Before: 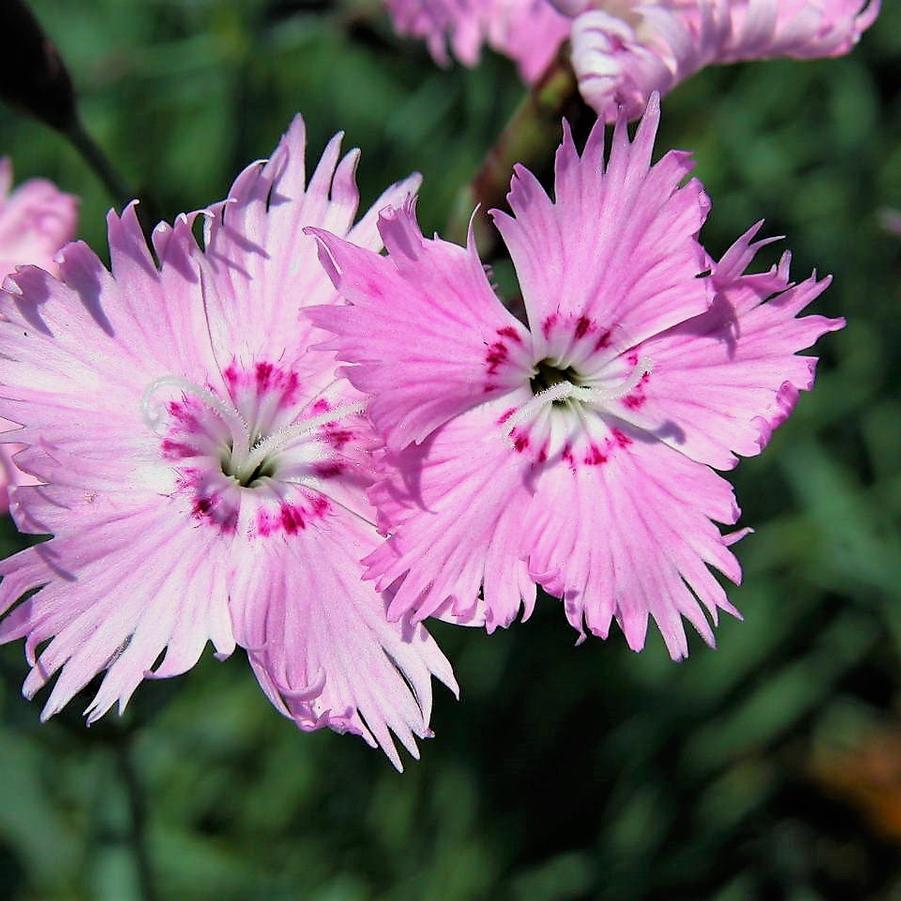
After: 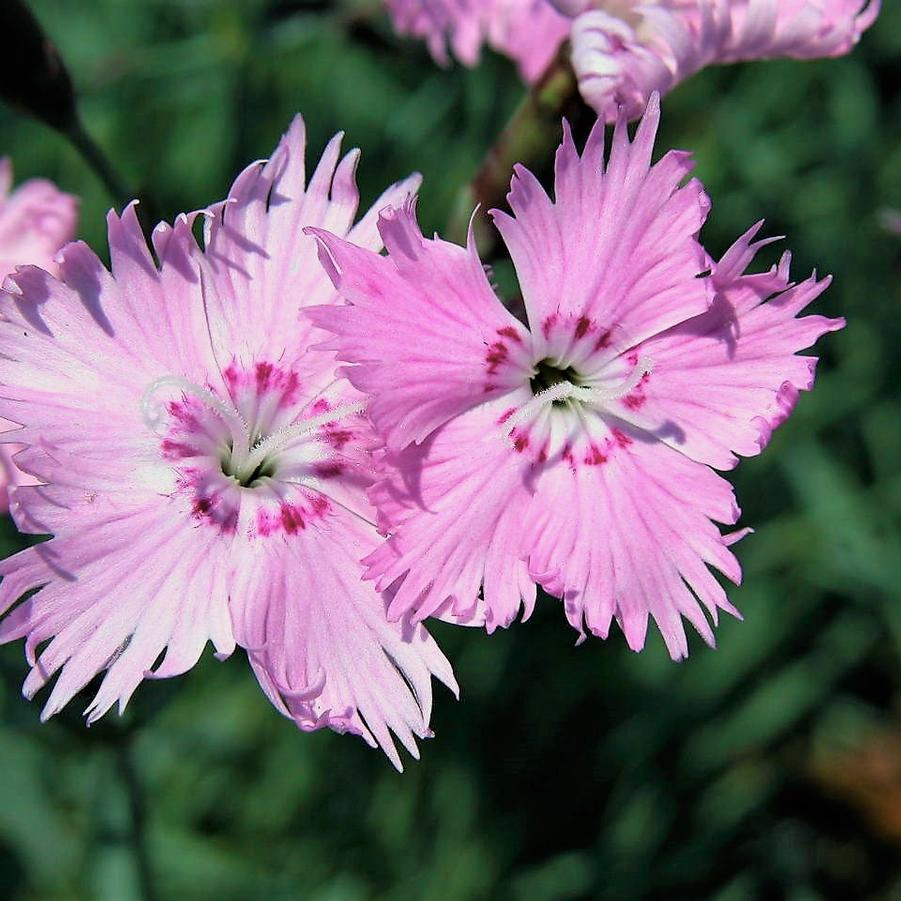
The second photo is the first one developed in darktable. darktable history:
color balance rgb: shadows lift › chroma 2.885%, shadows lift › hue 188.86°, perceptual saturation grading › global saturation -26.895%, global vibrance 41.614%
